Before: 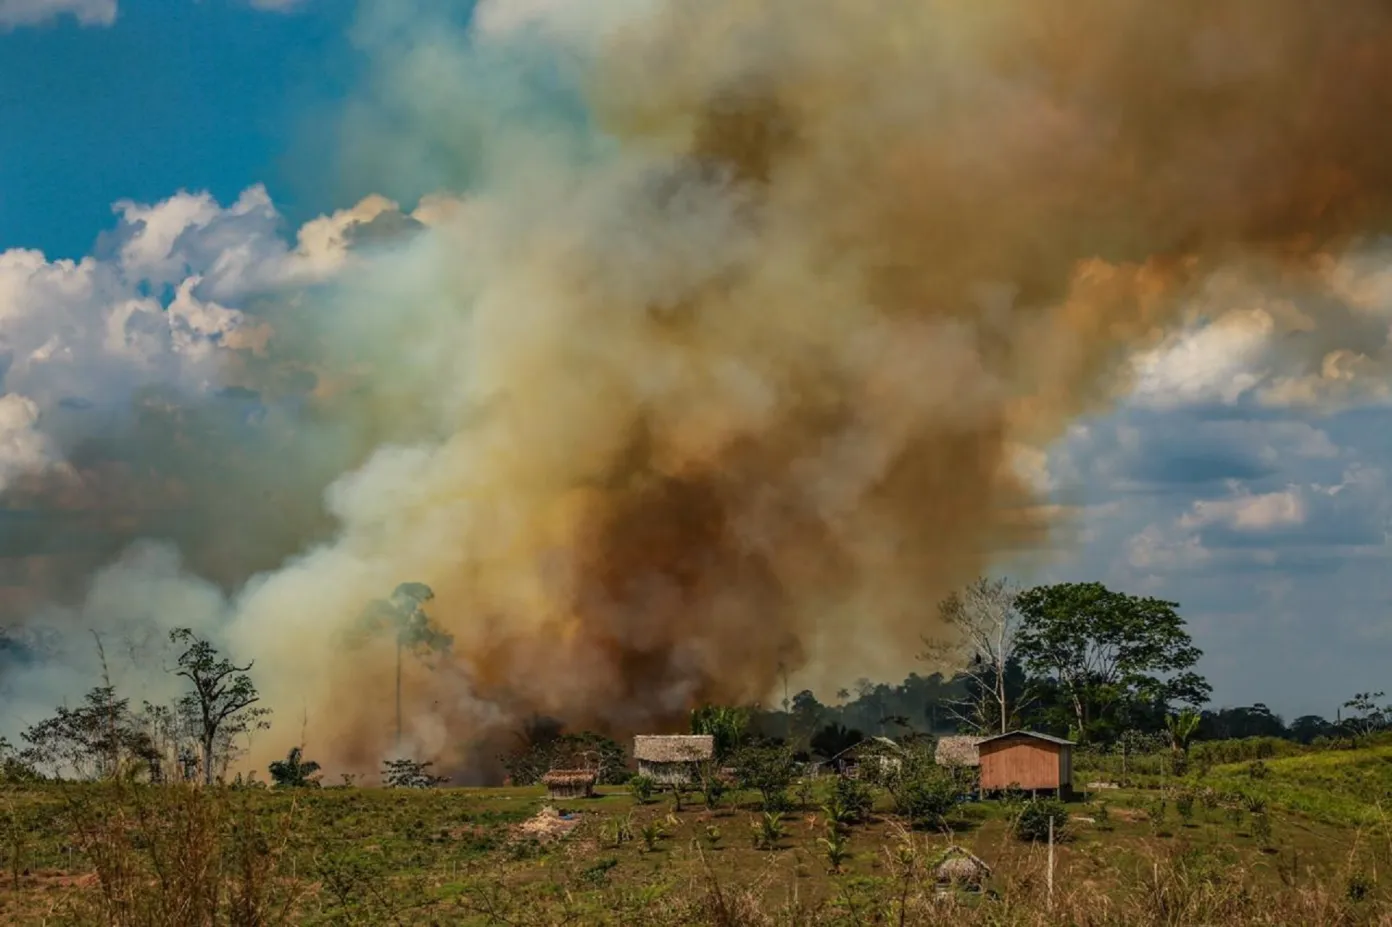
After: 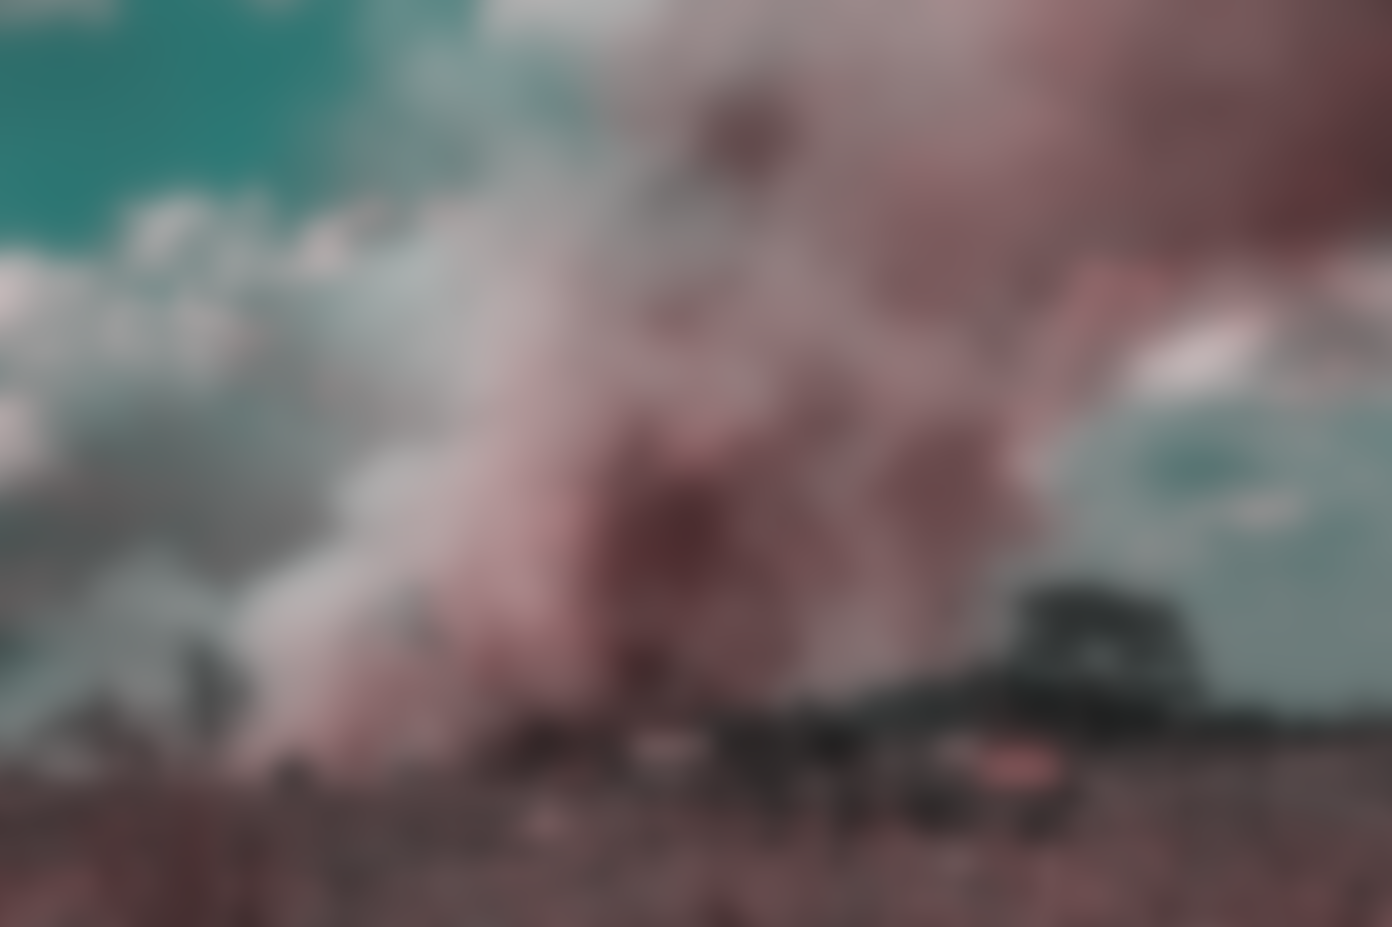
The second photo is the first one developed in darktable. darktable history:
color correction: saturation 0.8
lowpass: radius 16, unbound 0 | blend: blend mode color, opacity 100%; mask: uniform (no mask)
channel mixer: red [0, 0, 0, 1, 0, 0, 0], green [0 ×4, 0.8, 0.8, 0], blue [0 ×4, 0.2, 0.2, 0]
